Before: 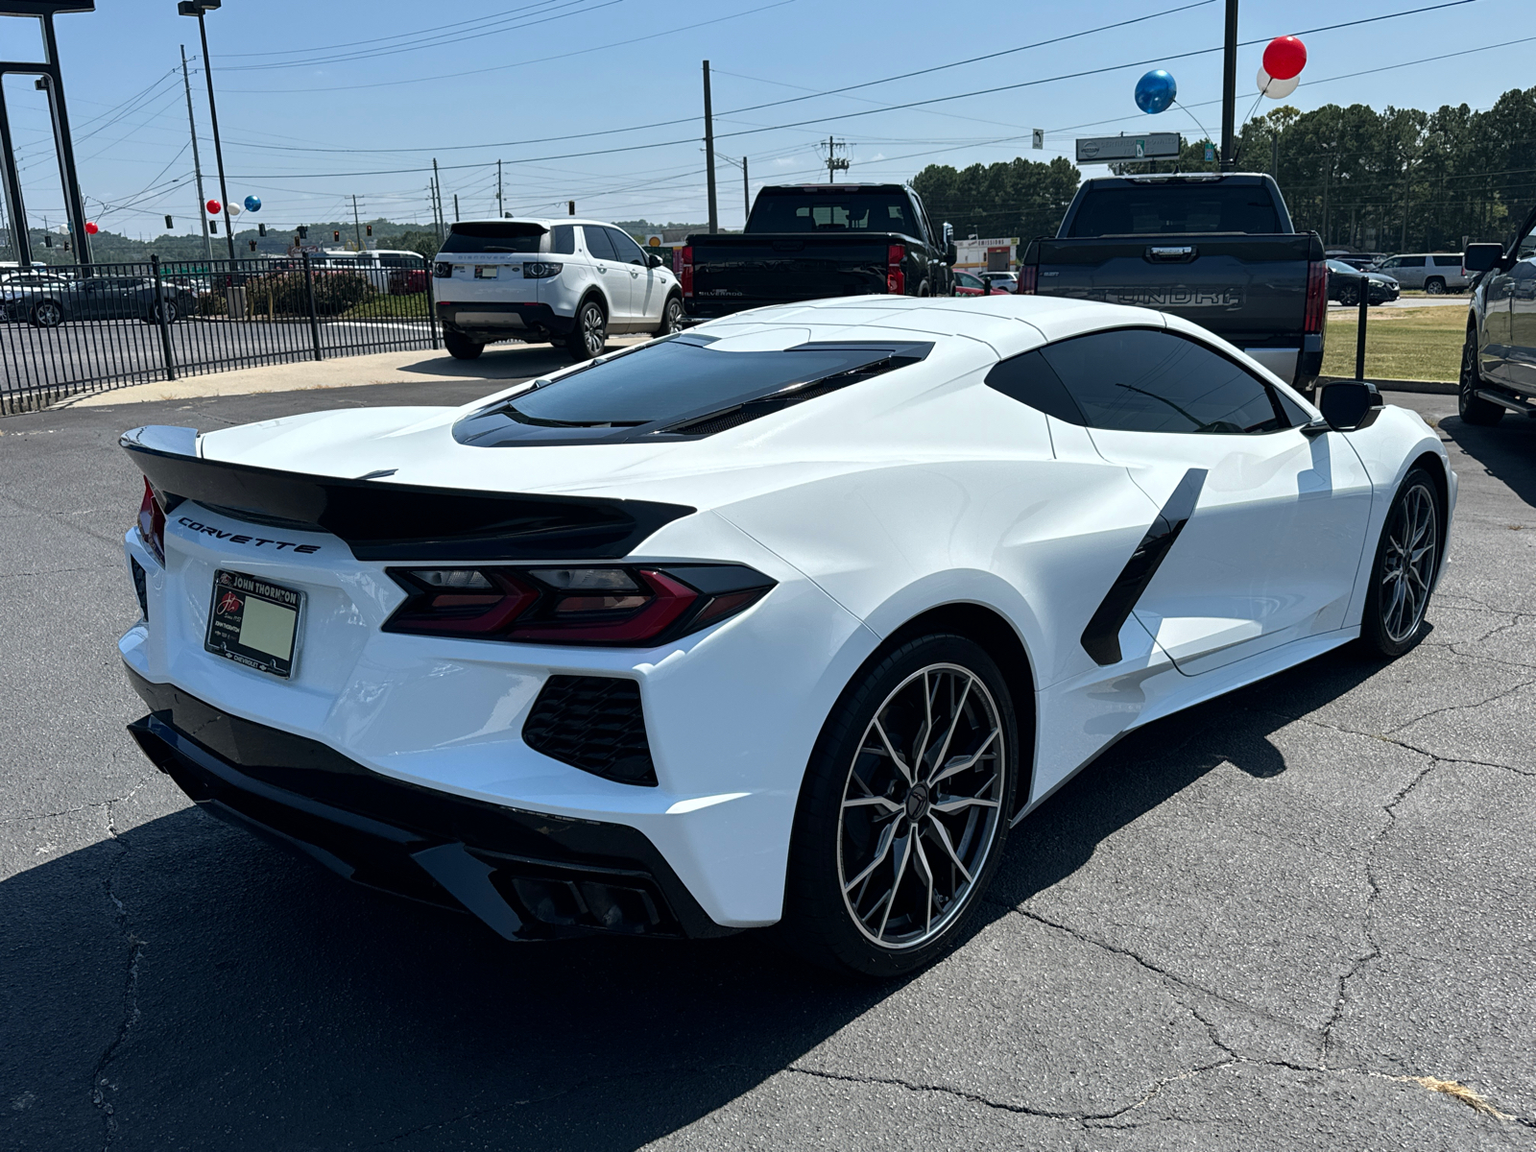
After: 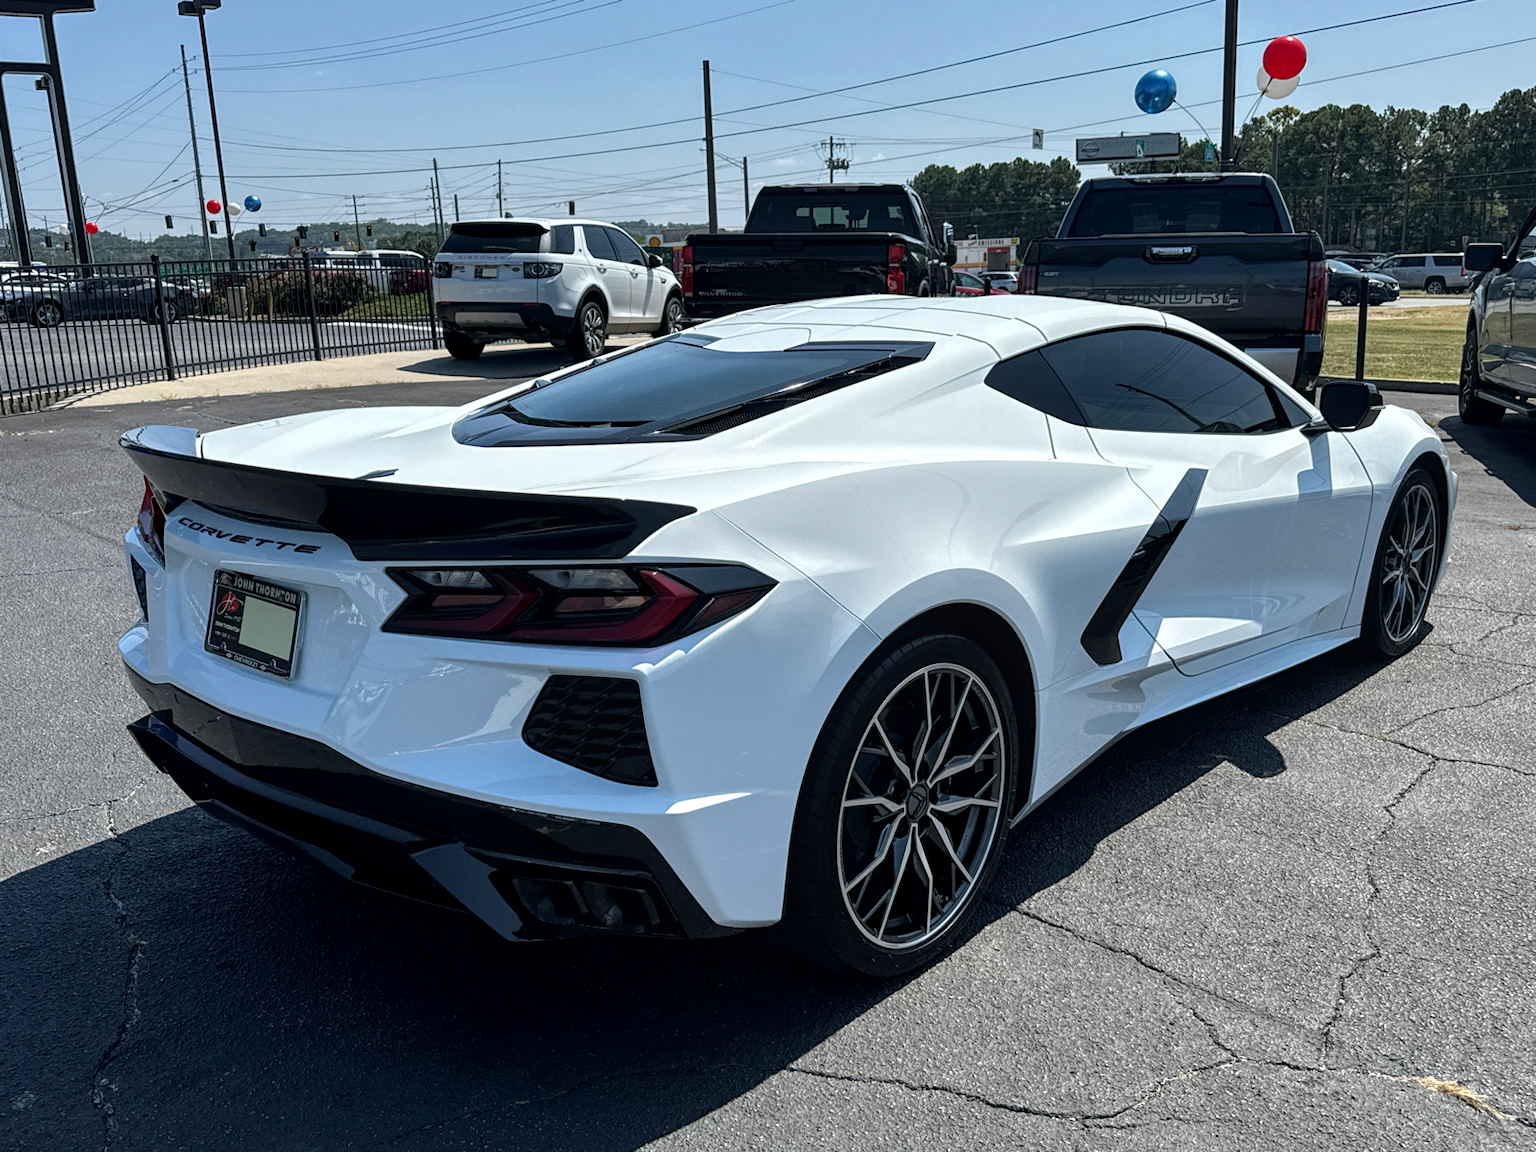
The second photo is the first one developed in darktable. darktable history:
local contrast: highlights 94%, shadows 87%, detail 160%, midtone range 0.2
